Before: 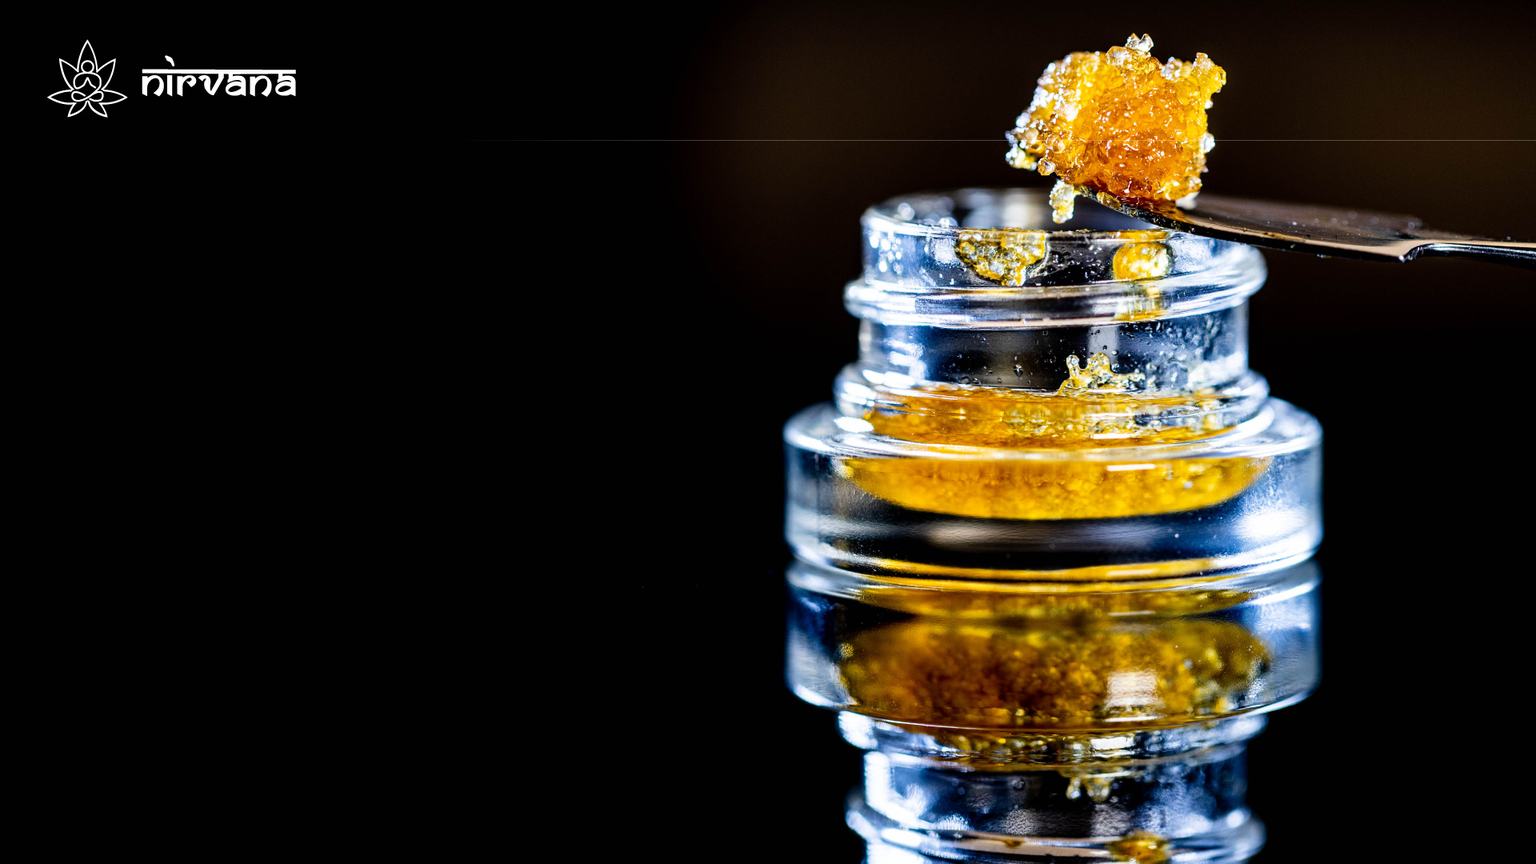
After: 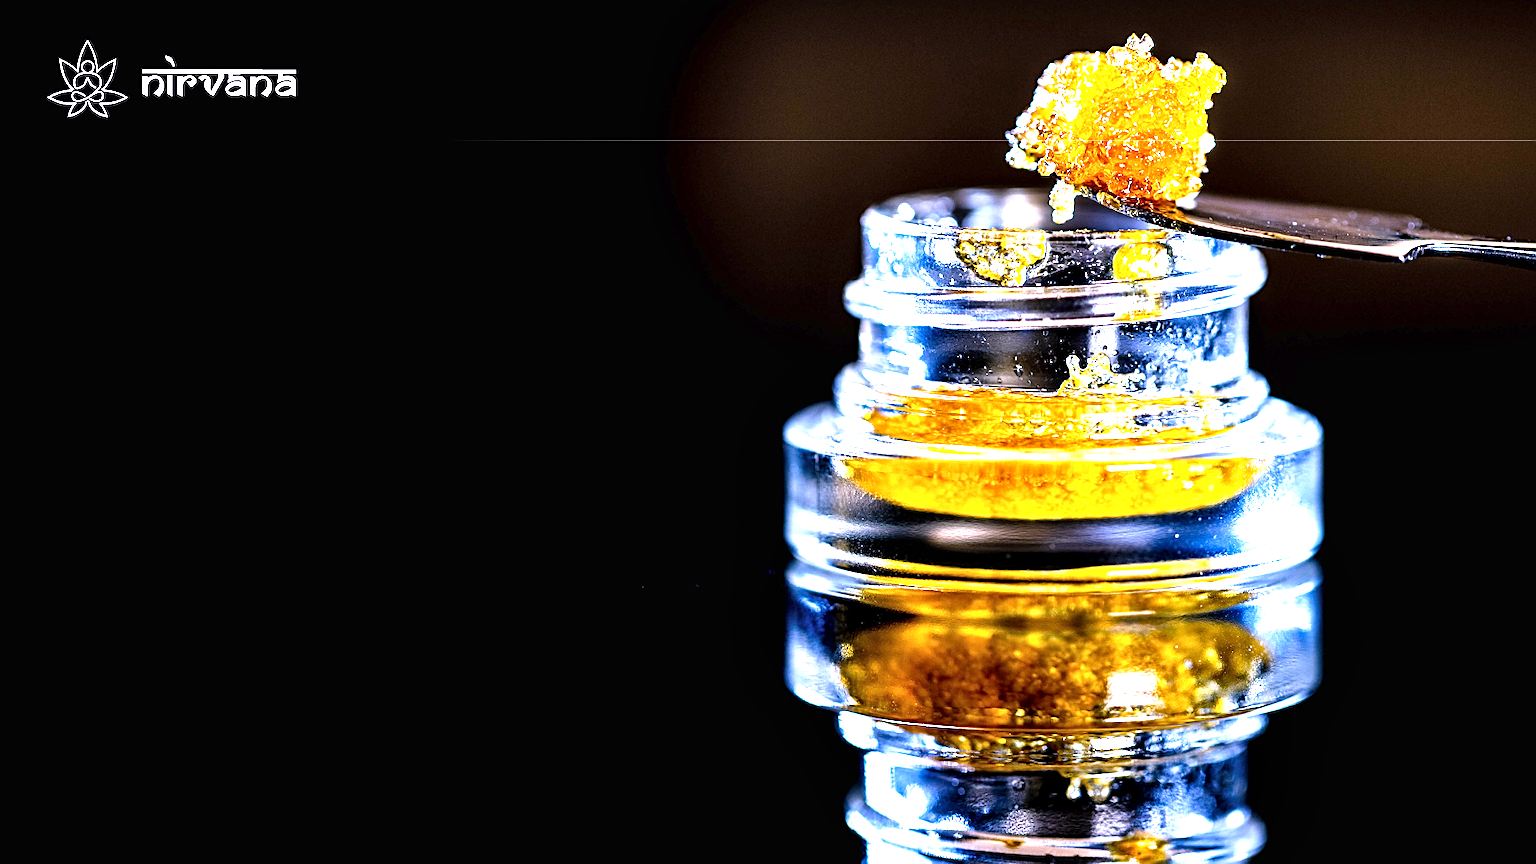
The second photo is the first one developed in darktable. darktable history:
sharpen: on, module defaults
exposure: black level correction 0, exposure 1.198 EV, compensate exposure bias true, compensate highlight preservation false
local contrast: mode bilateral grid, contrast 20, coarseness 50, detail 132%, midtone range 0.2
white balance: red 1.042, blue 1.17
